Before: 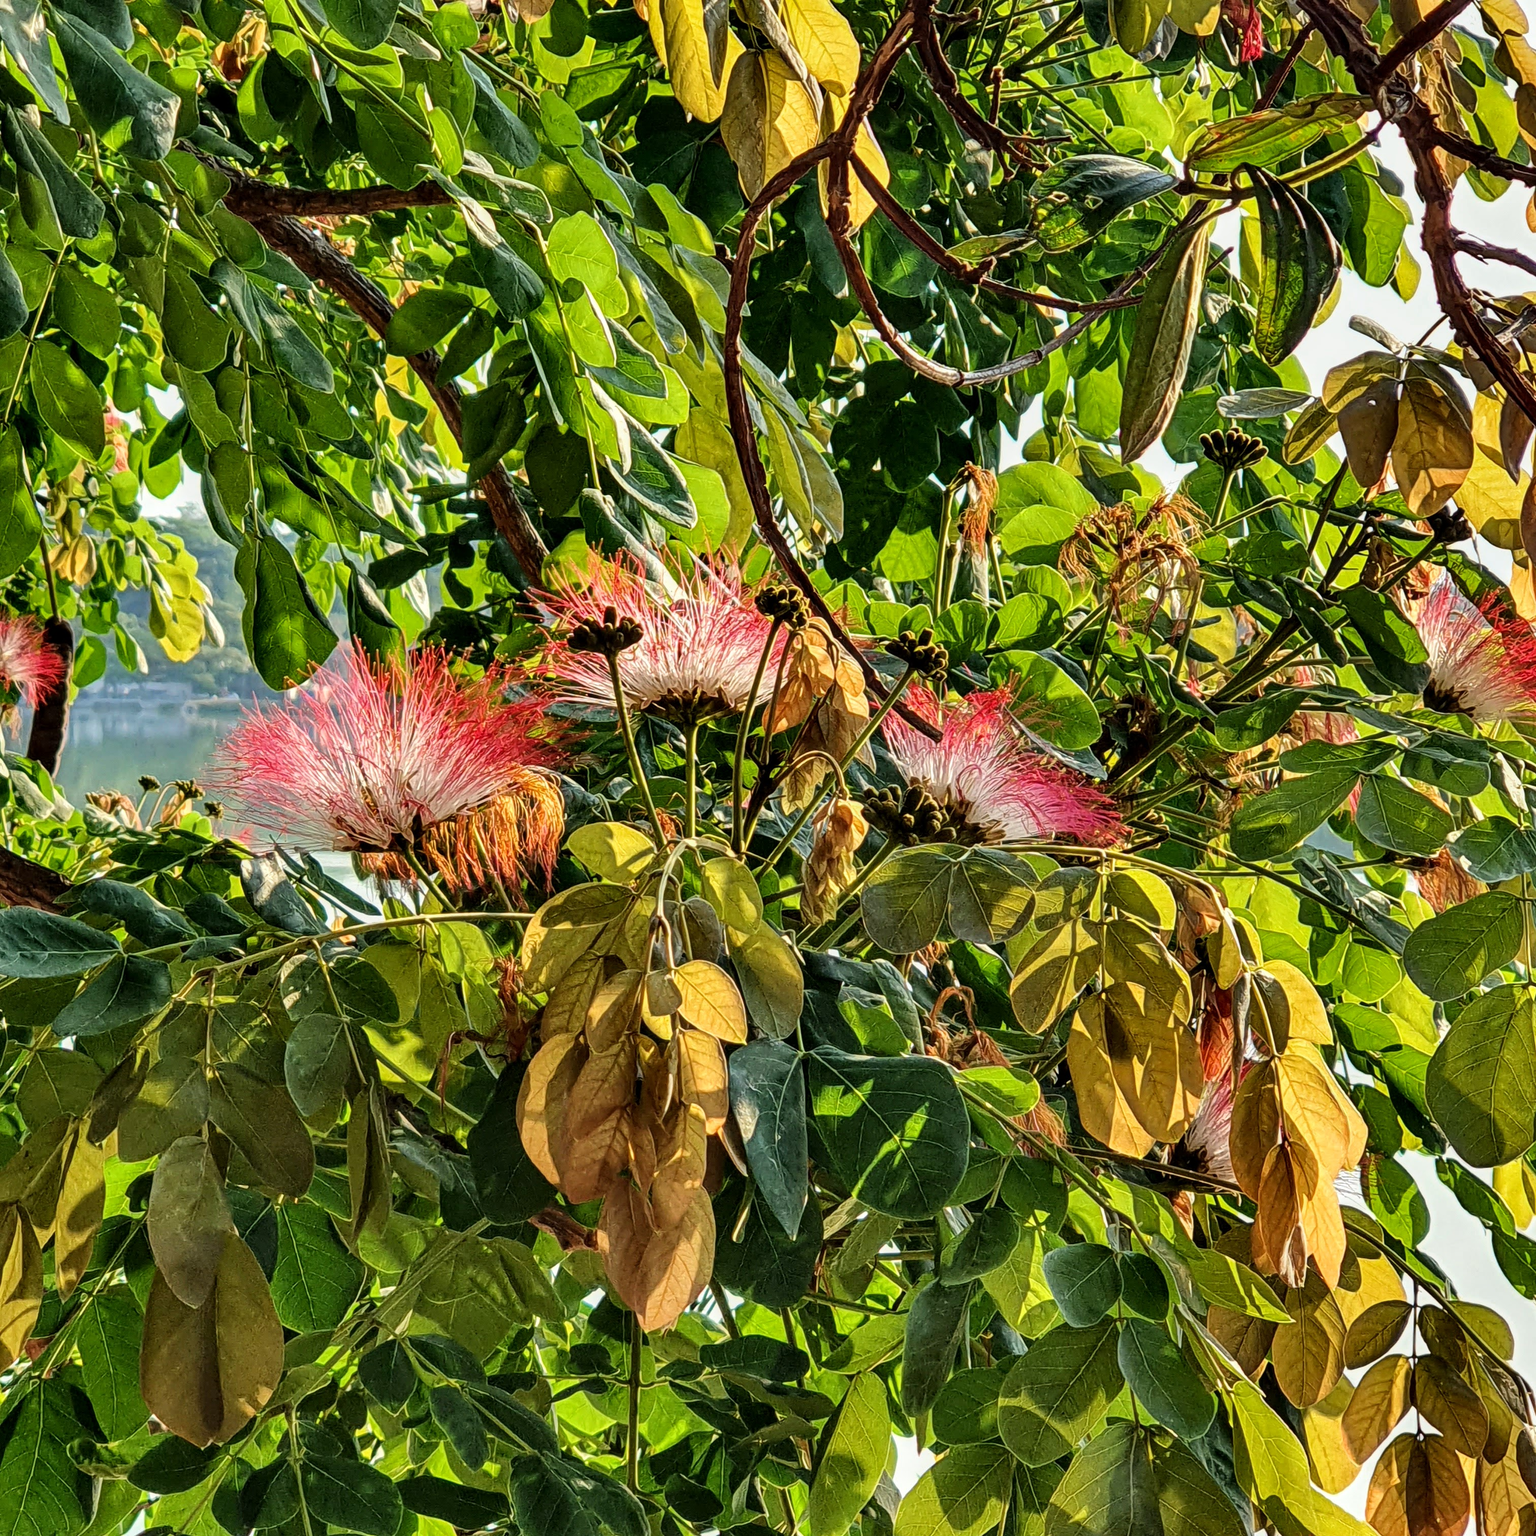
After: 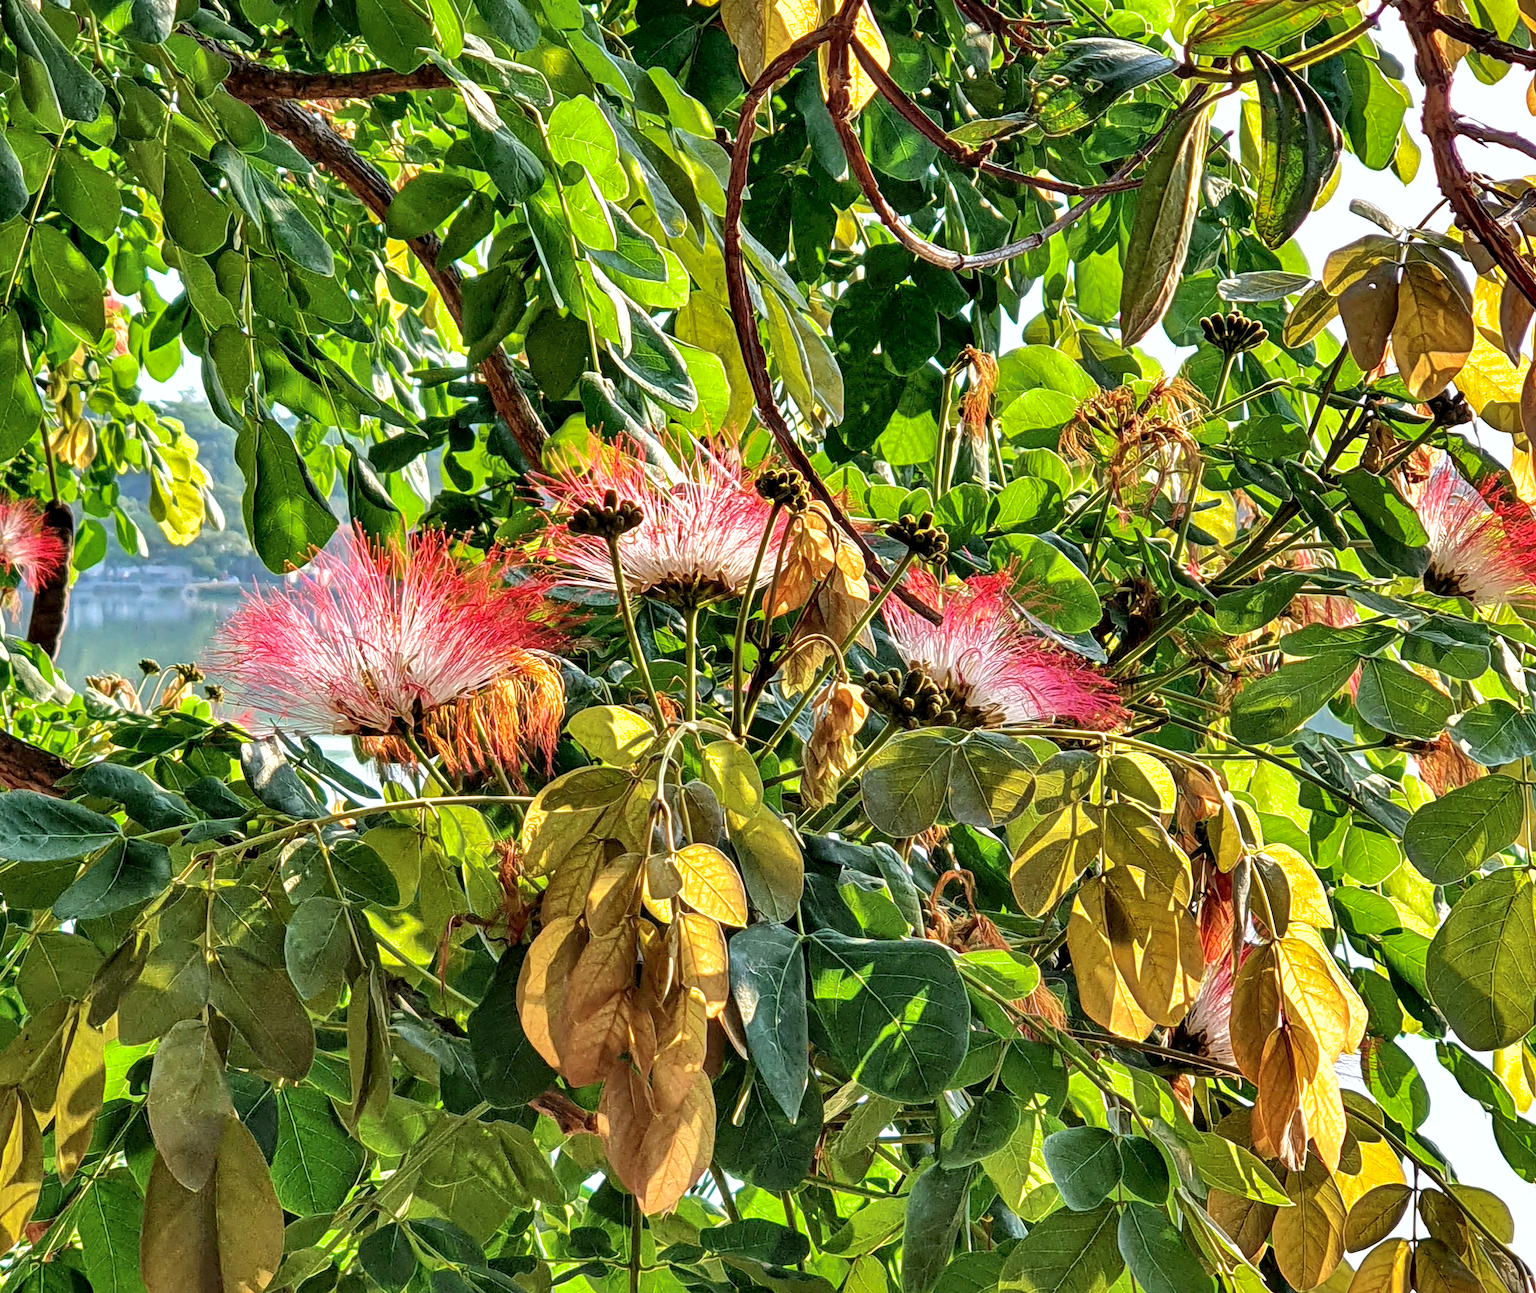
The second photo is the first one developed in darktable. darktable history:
shadows and highlights: on, module defaults
white balance: emerald 1
crop: top 7.625%, bottom 8.027%
exposure: black level correction 0.001, exposure 0.5 EV, compensate exposure bias true, compensate highlight preservation false
color calibration: illuminant as shot in camera, x 0.358, y 0.373, temperature 4628.91 K
